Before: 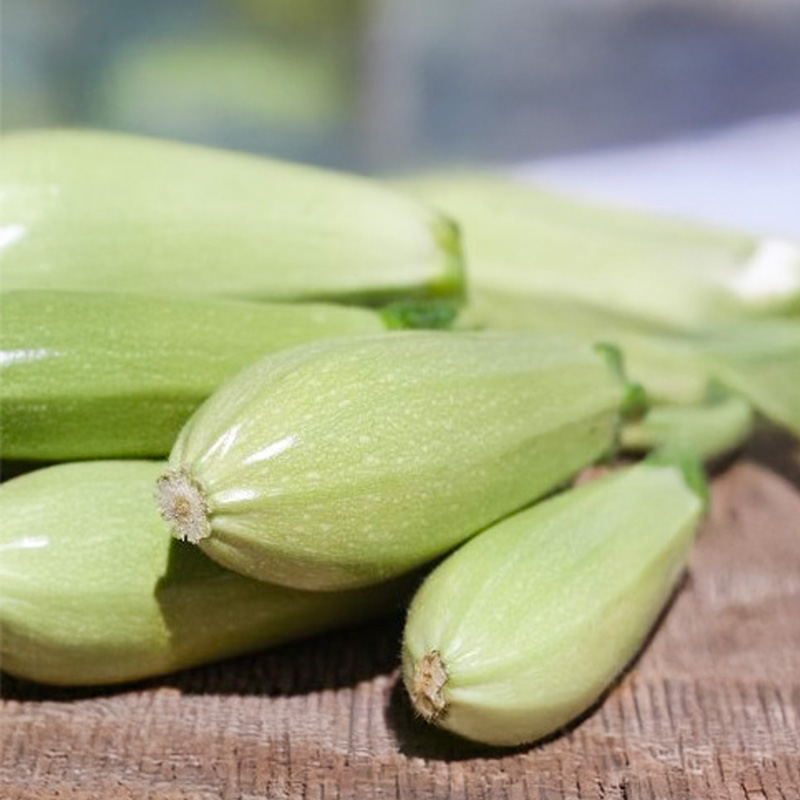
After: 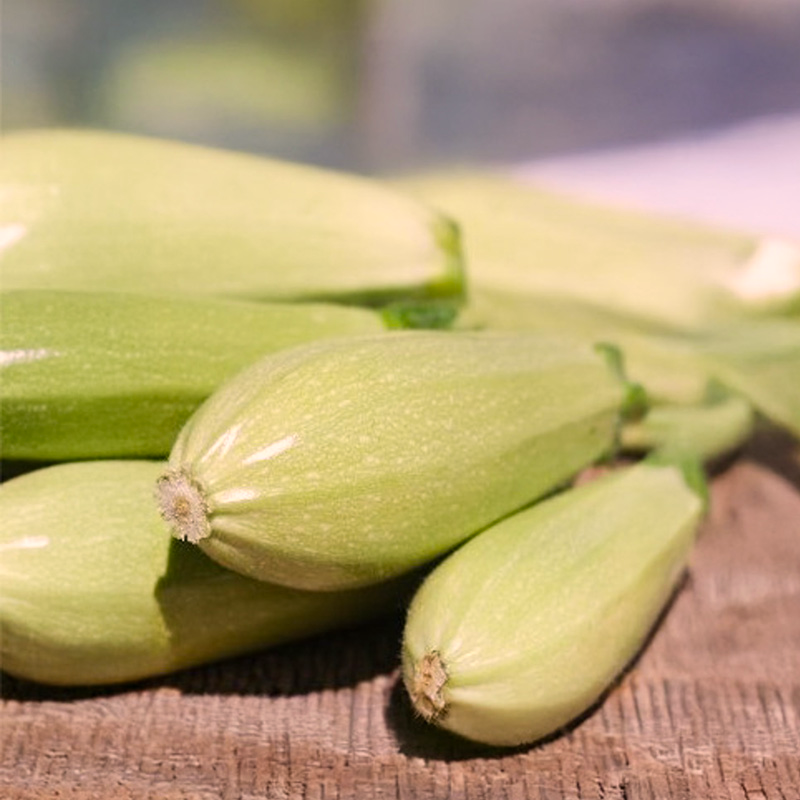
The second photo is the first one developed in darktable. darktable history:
color correction: highlights a* 11.96, highlights b* 11.58
rgb levels: preserve colors max RGB
